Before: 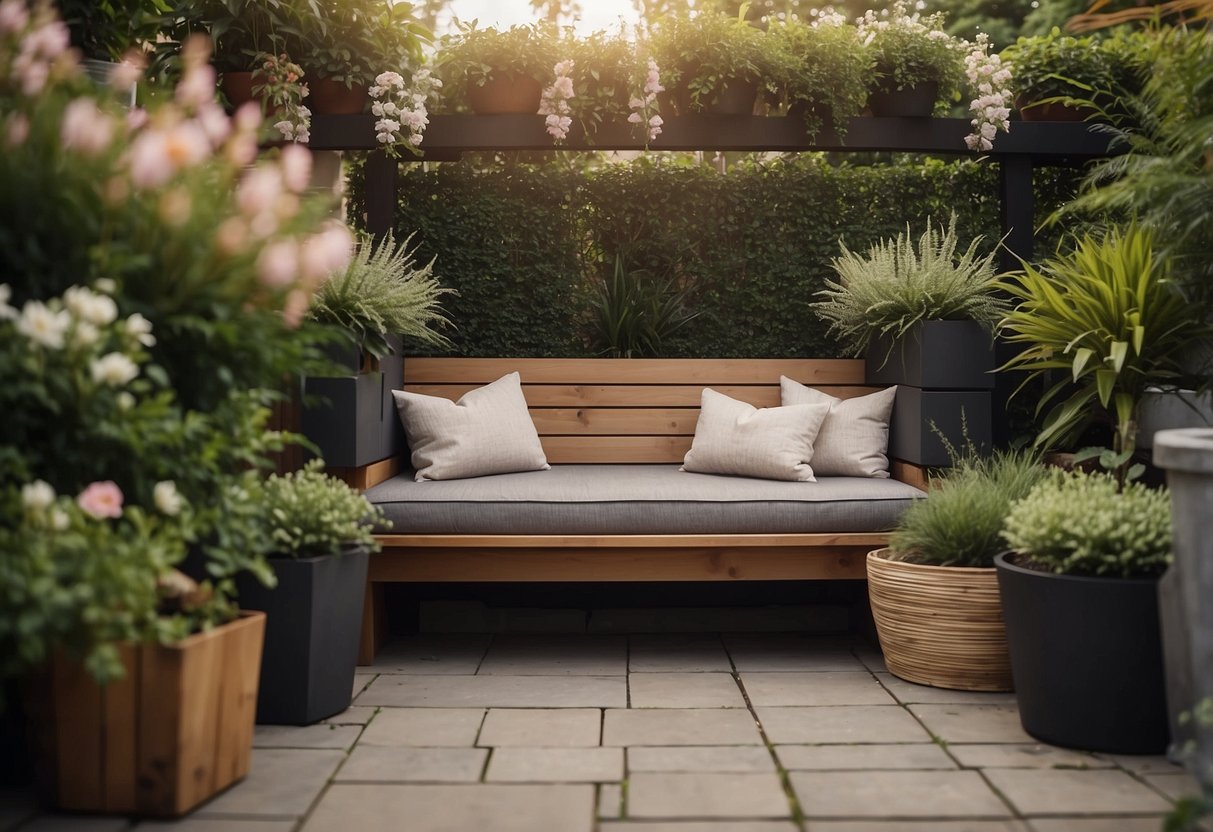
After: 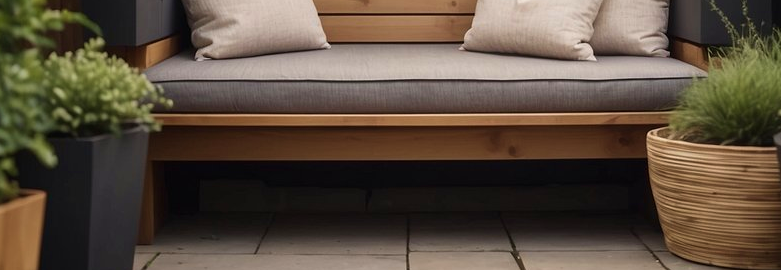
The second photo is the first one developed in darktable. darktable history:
crop: left 18.153%, top 50.676%, right 17.457%, bottom 16.828%
velvia: on, module defaults
